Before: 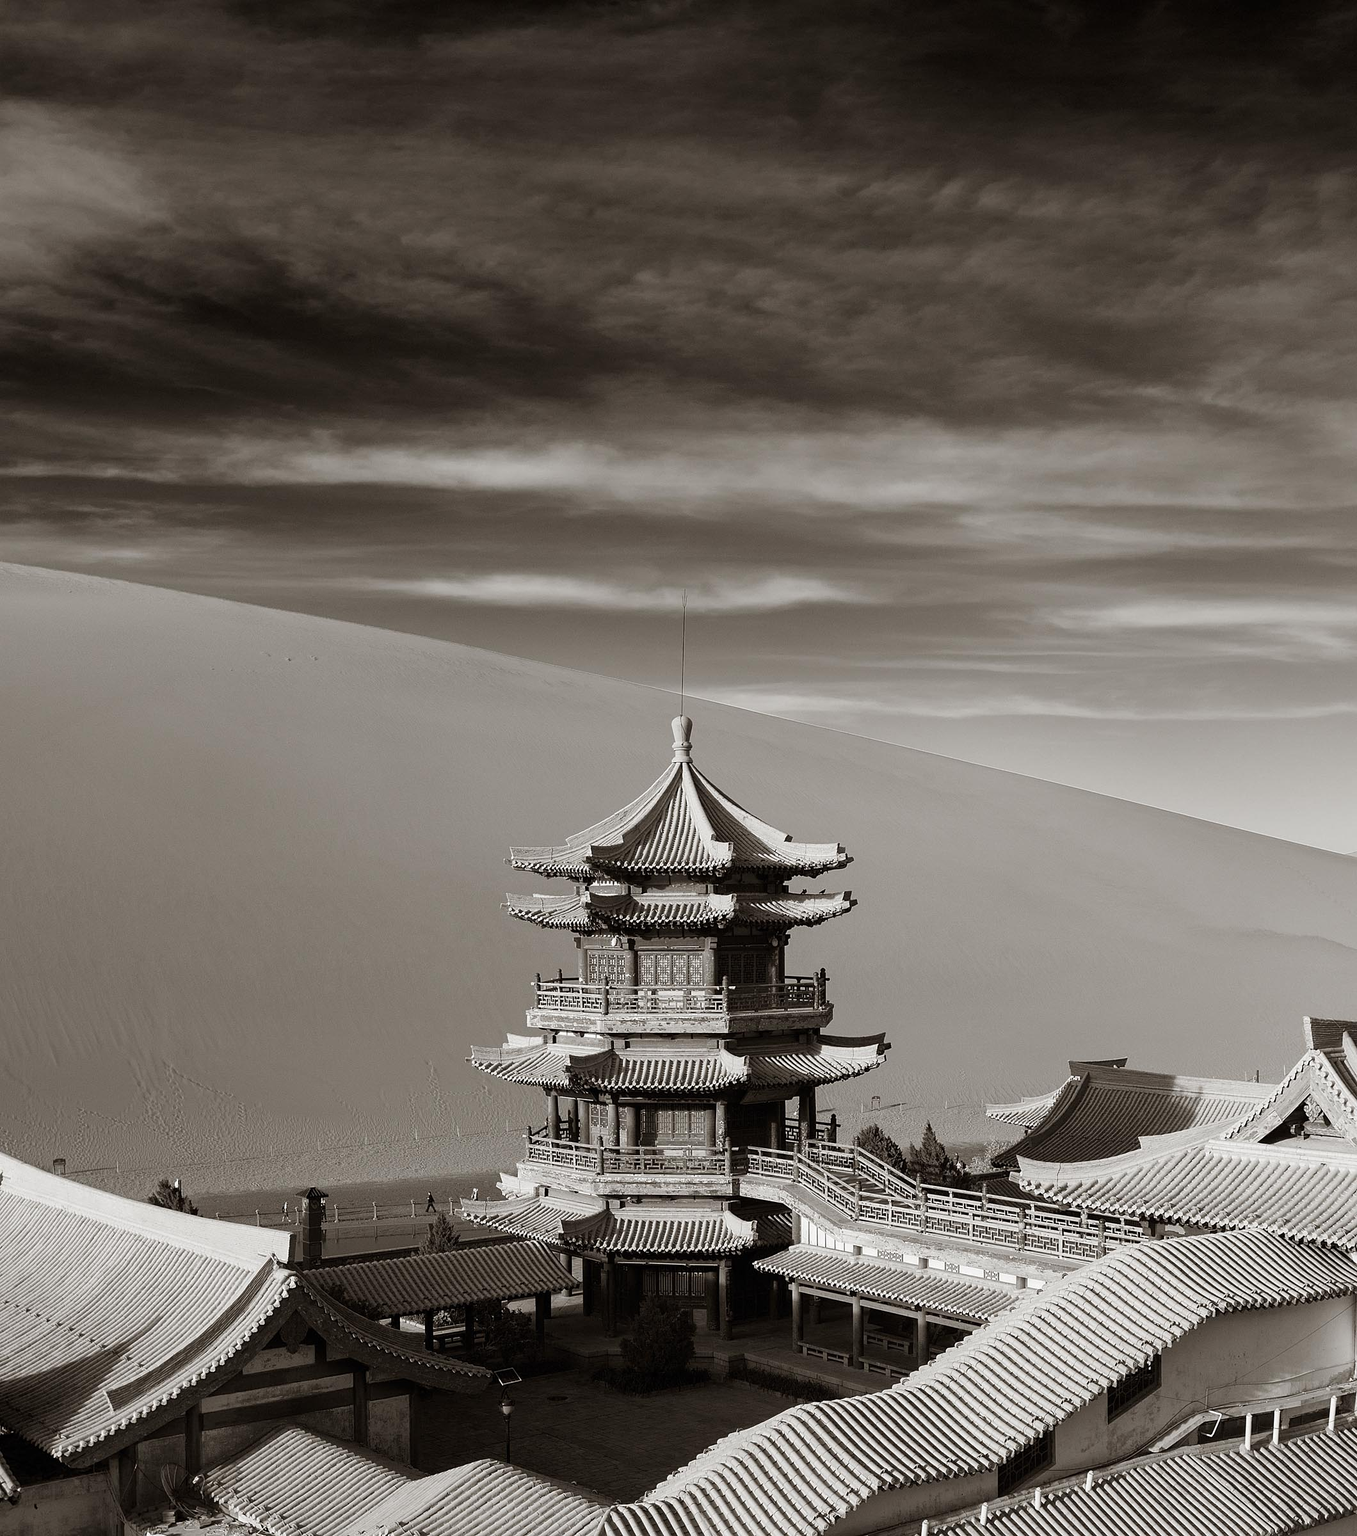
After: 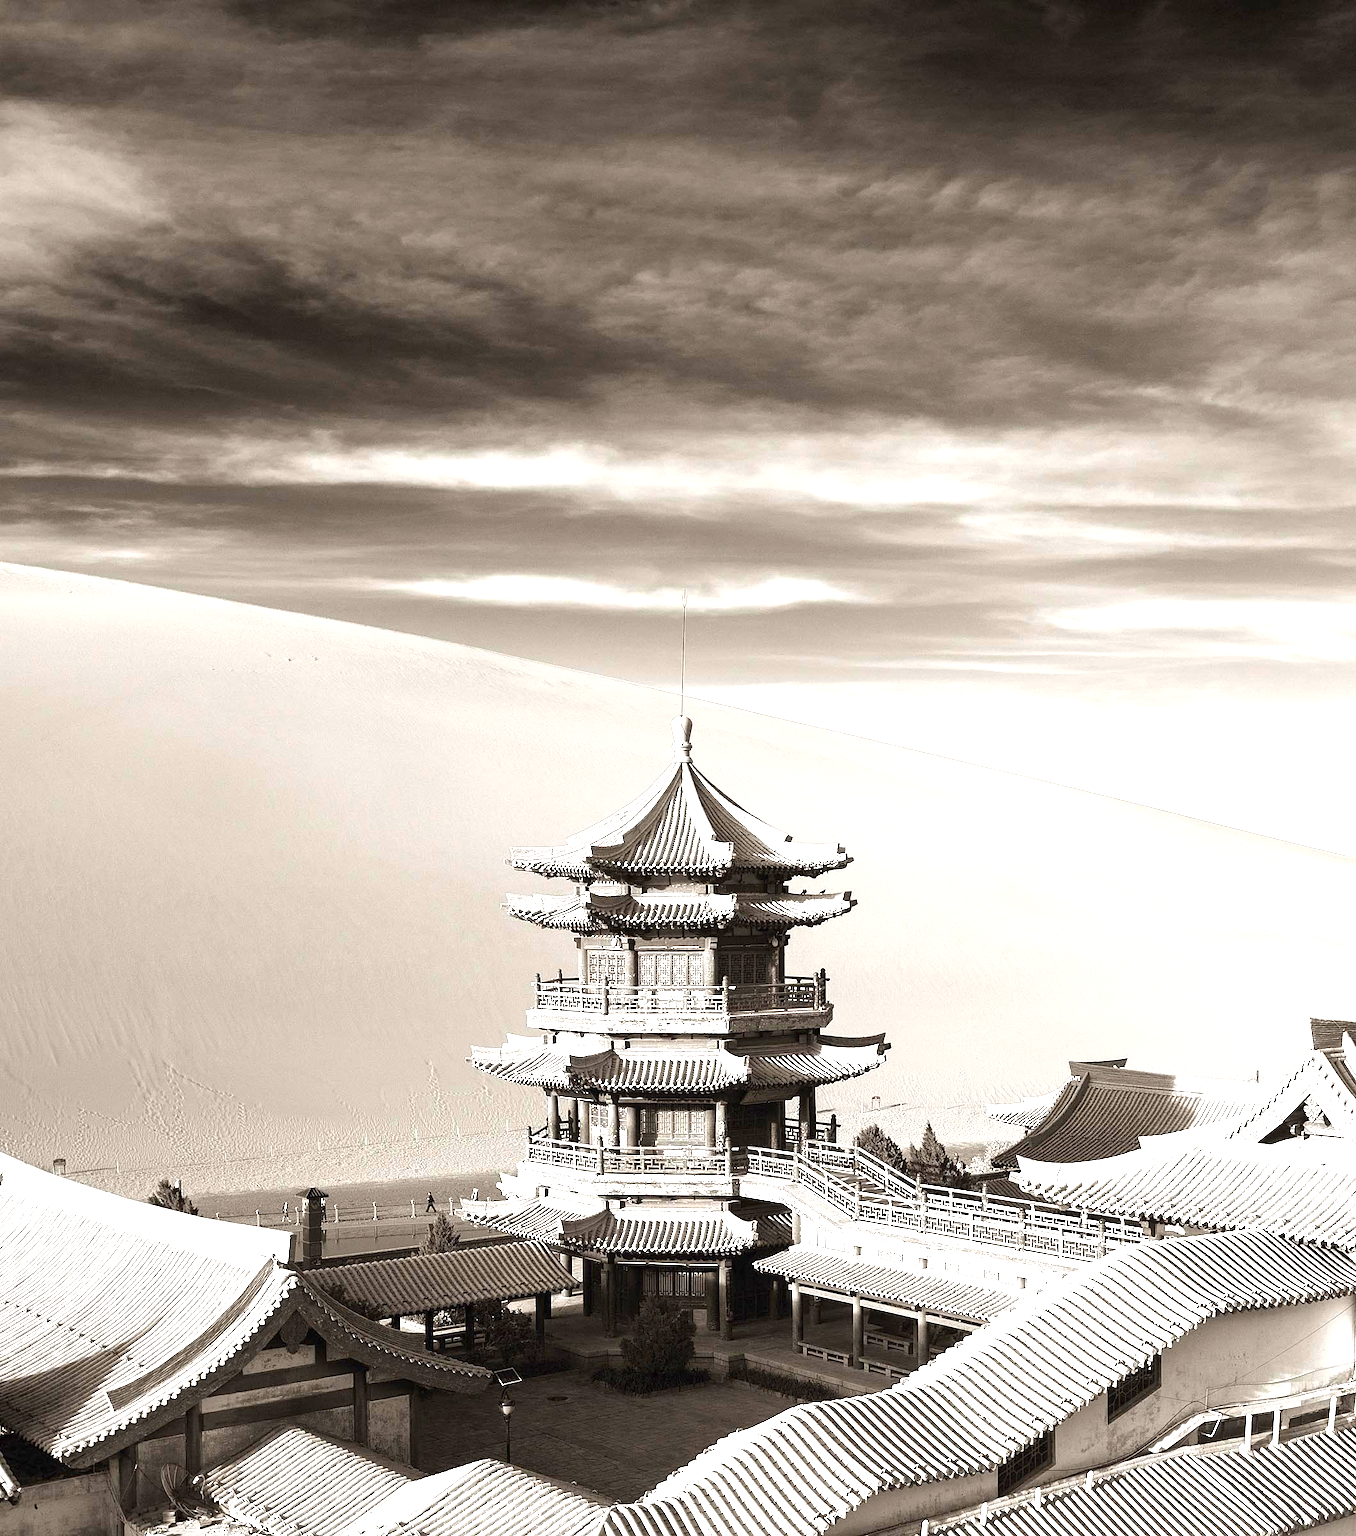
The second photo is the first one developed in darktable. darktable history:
exposure: black level correction 0, exposure 1.743 EV, compensate exposure bias true, compensate highlight preservation false
